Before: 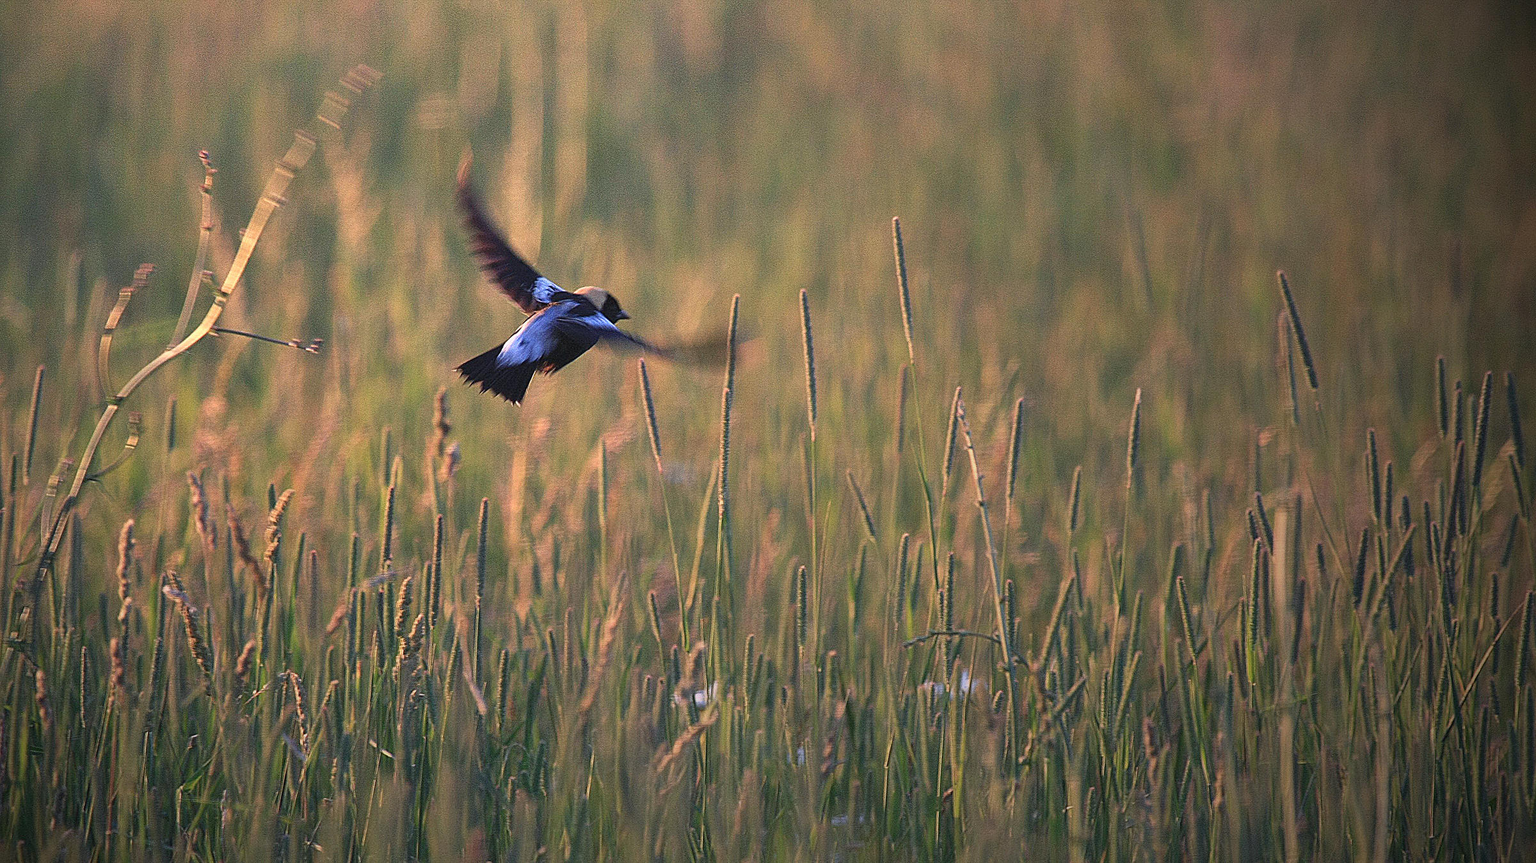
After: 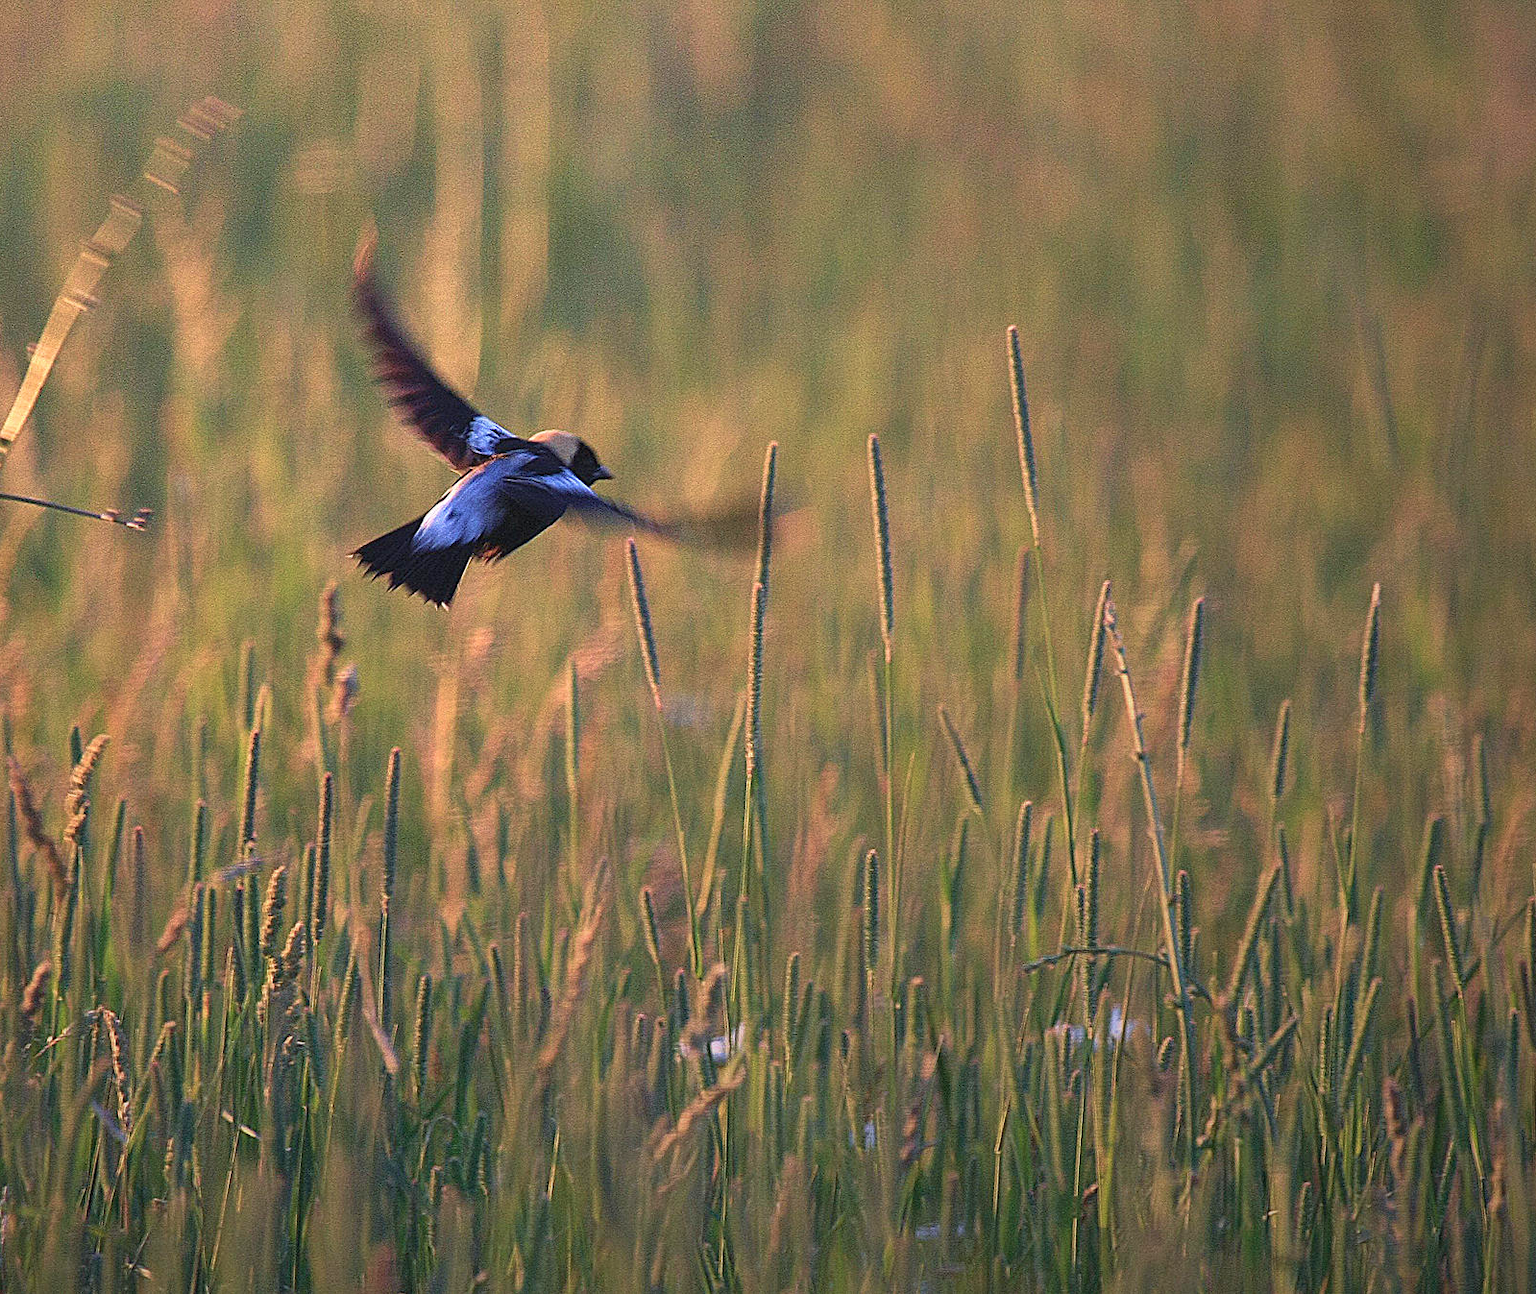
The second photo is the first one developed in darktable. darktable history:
velvia: on, module defaults
crop and rotate: left 14.436%, right 18.898%
